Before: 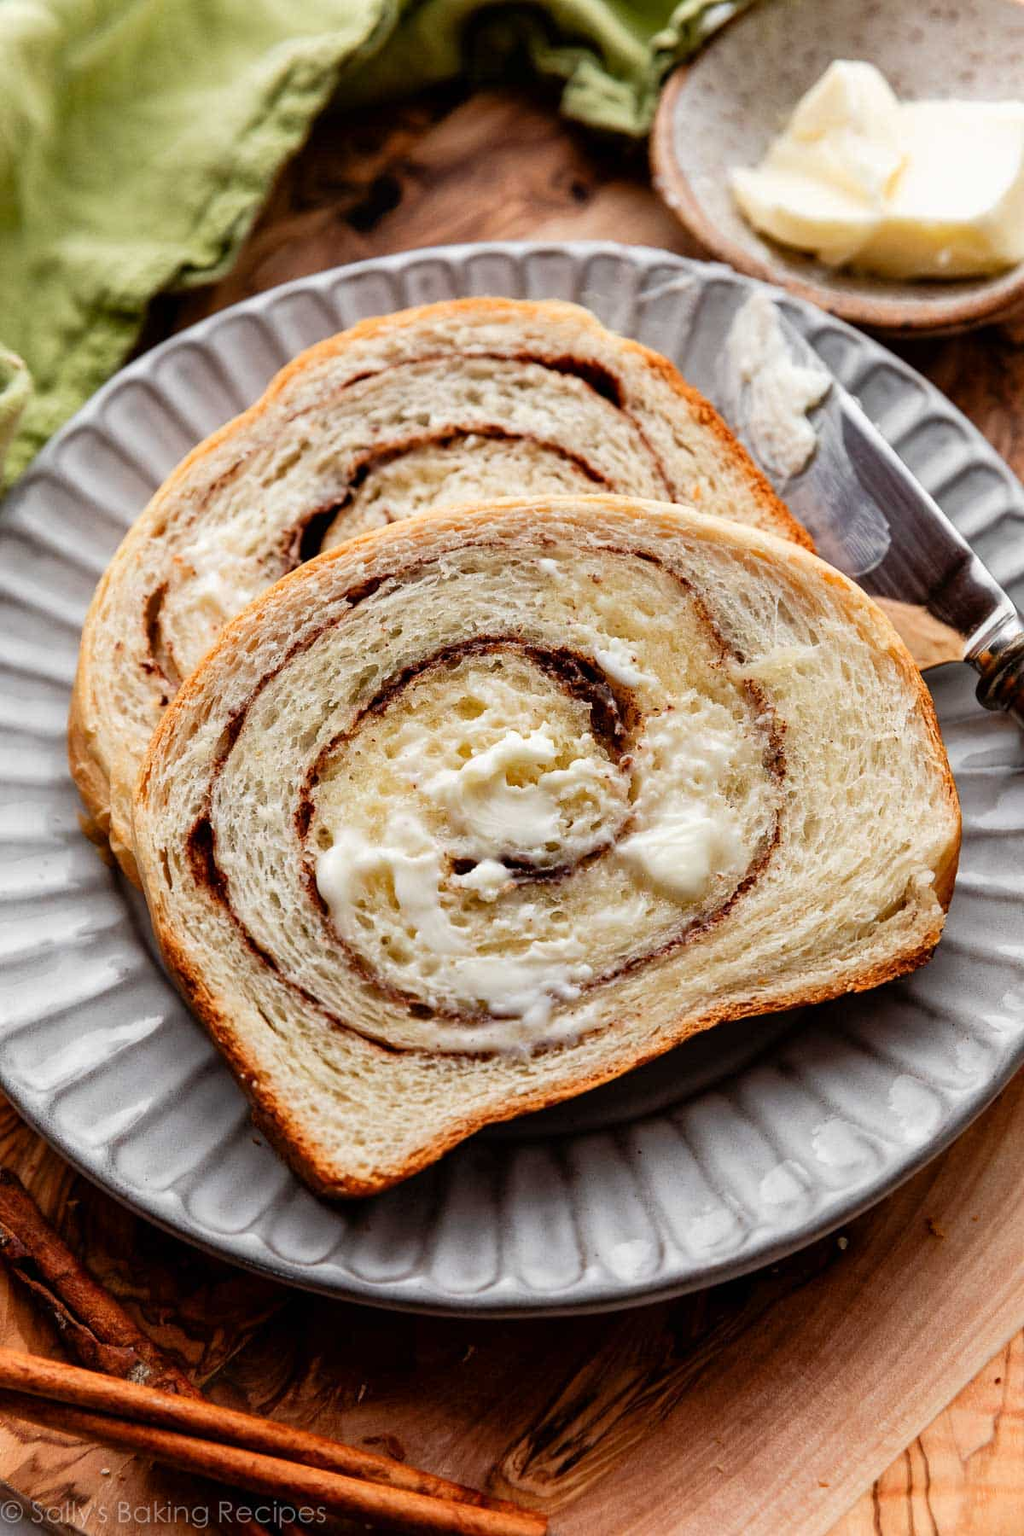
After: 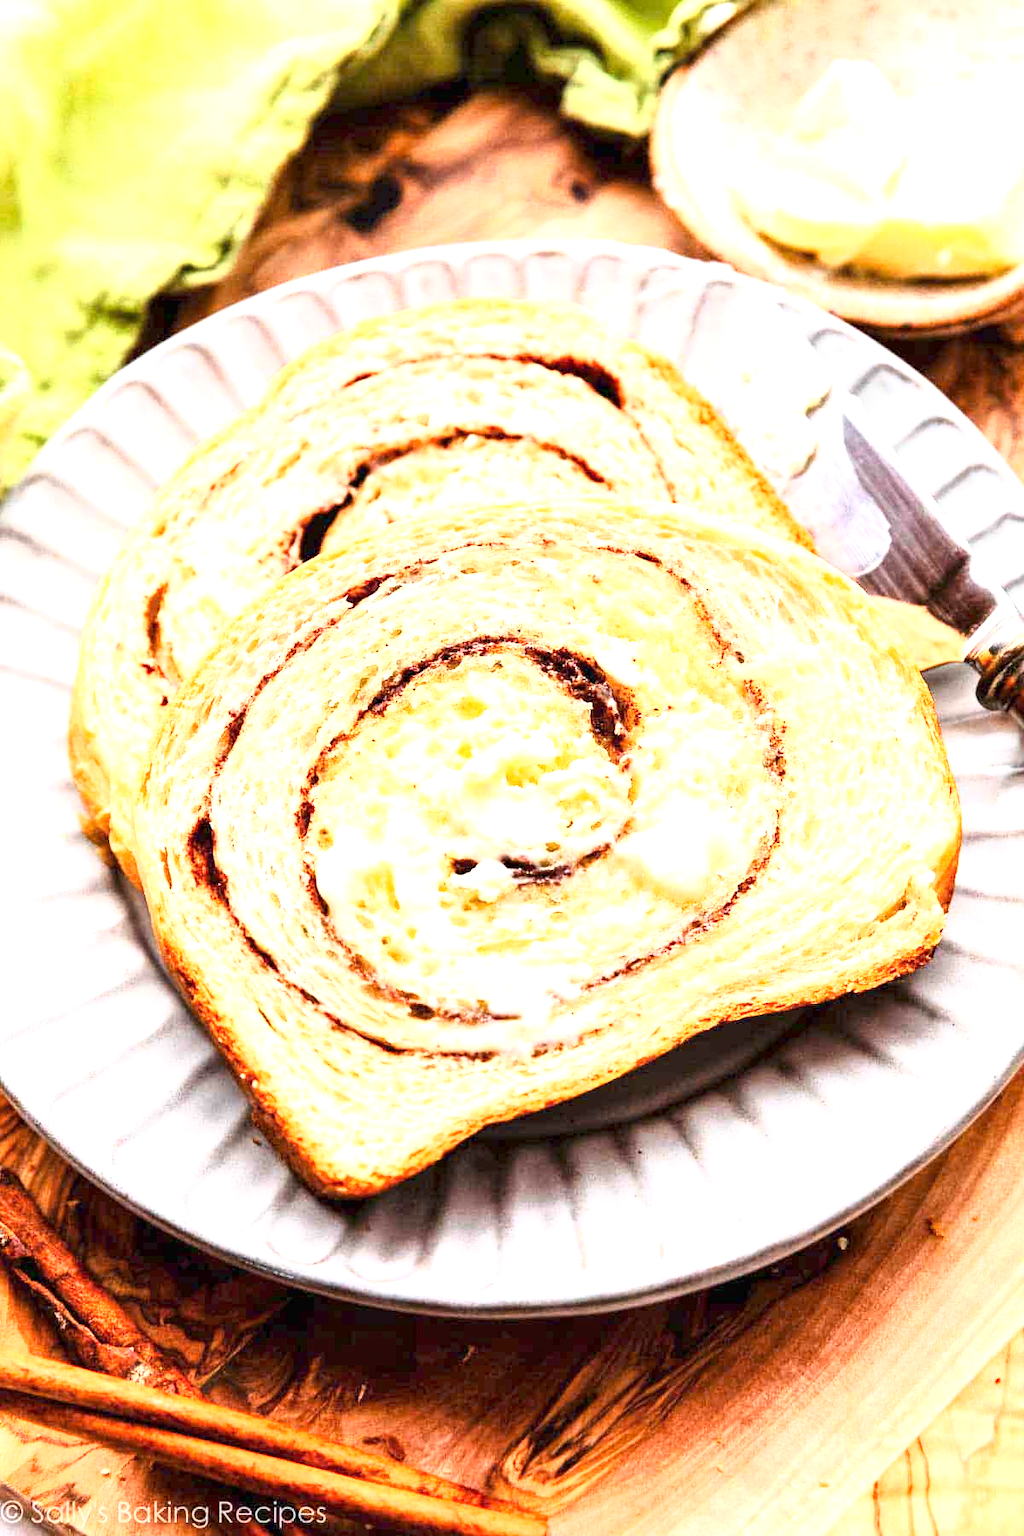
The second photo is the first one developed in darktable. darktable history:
base curve: curves: ch0 [(0, 0) (0.557, 0.834) (1, 1)]
local contrast: highlights 100%, shadows 100%, detail 120%, midtone range 0.2
exposure: black level correction 0, exposure 1.9 EV, compensate highlight preservation false
